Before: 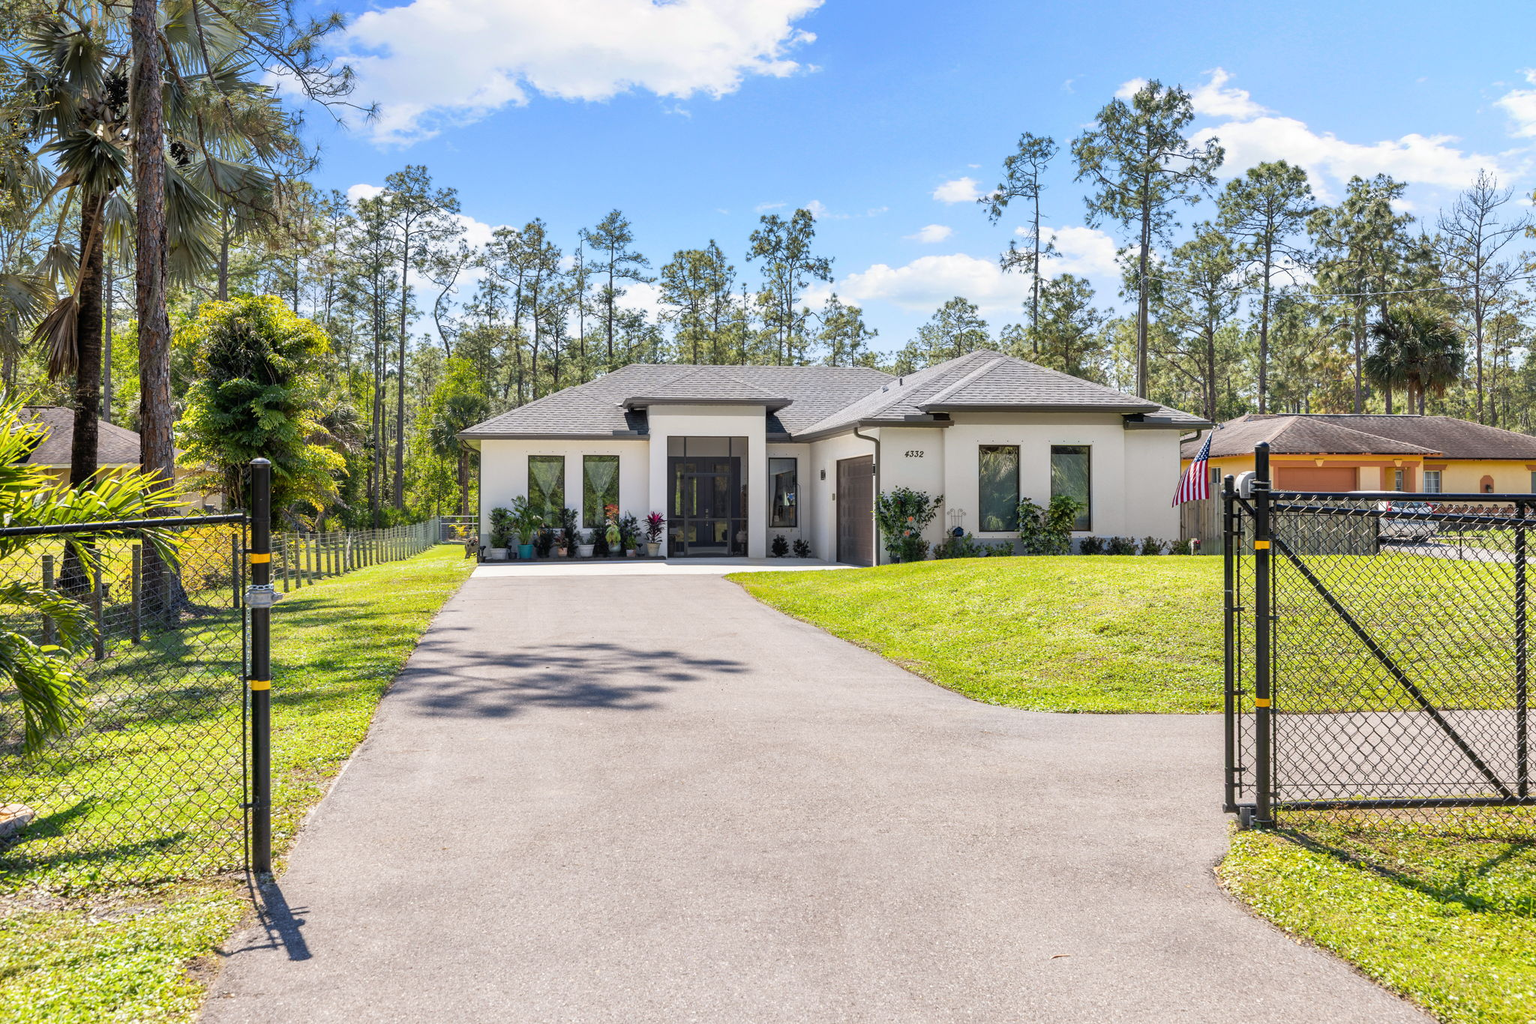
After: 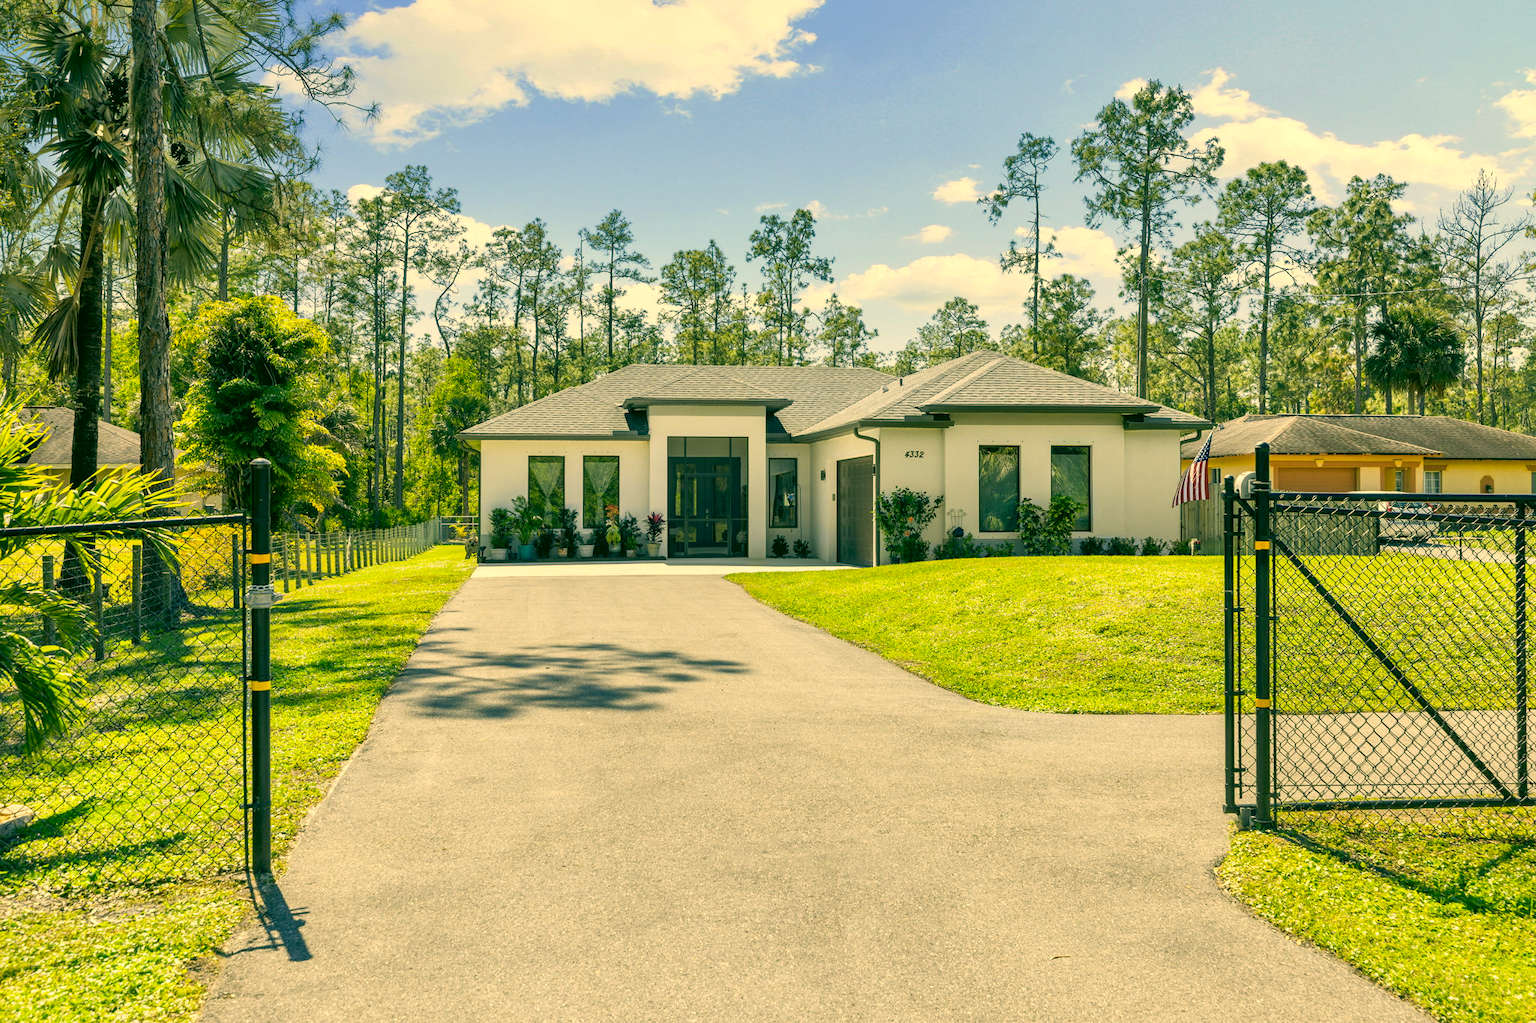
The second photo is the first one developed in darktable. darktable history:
crop: bottom 0.063%
color correction: highlights a* 5.69, highlights b* 33.57, shadows a* -26.49, shadows b* 3.84
local contrast: mode bilateral grid, contrast 21, coarseness 50, detail 120%, midtone range 0.2
